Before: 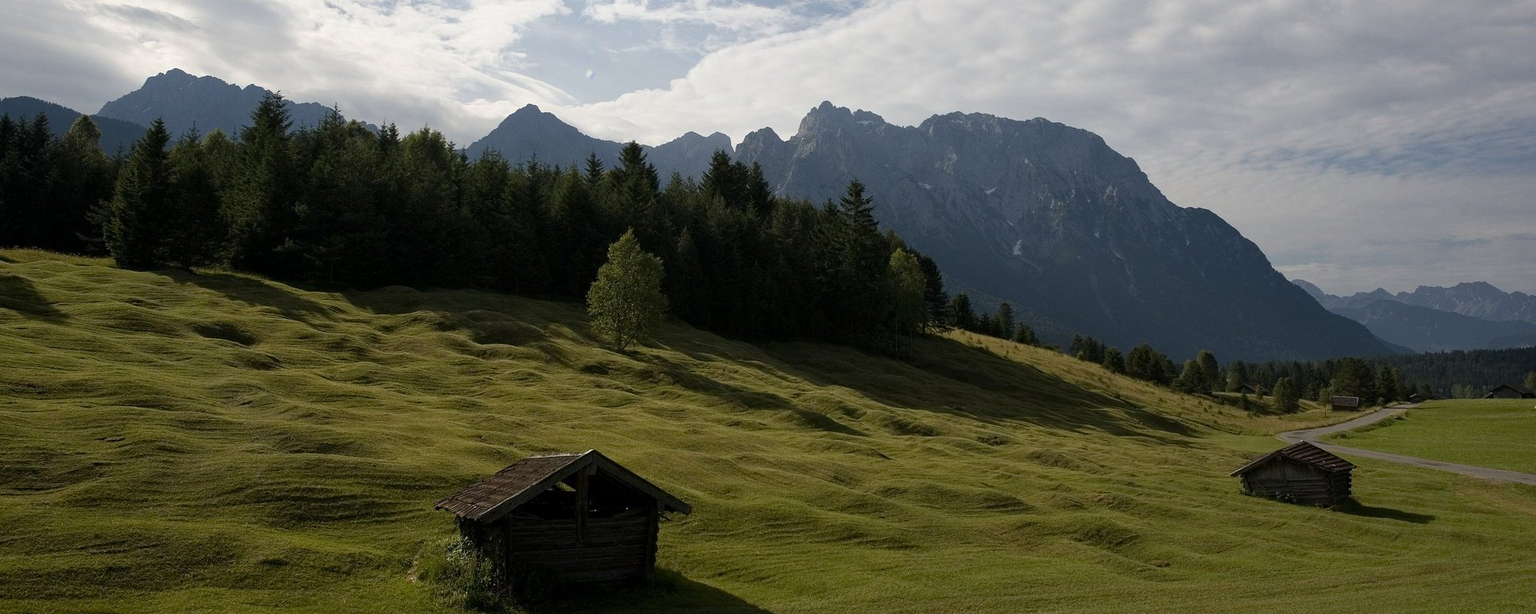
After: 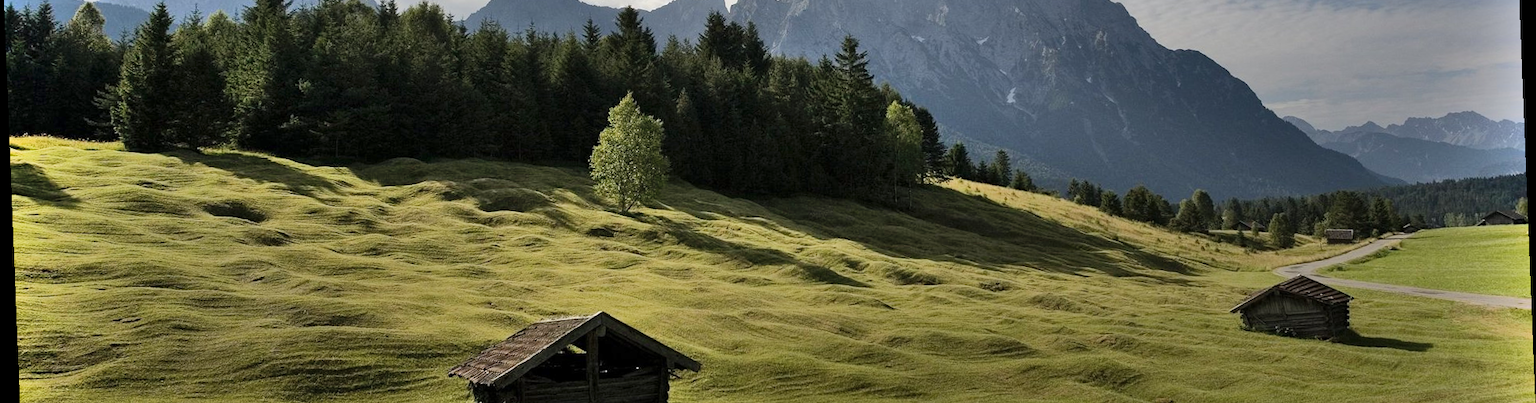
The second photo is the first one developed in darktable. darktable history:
shadows and highlights: shadows 75, highlights -60.85, soften with gaussian
crop and rotate: top 25.357%, bottom 13.942%
rotate and perspective: rotation -2.29°, automatic cropping off
